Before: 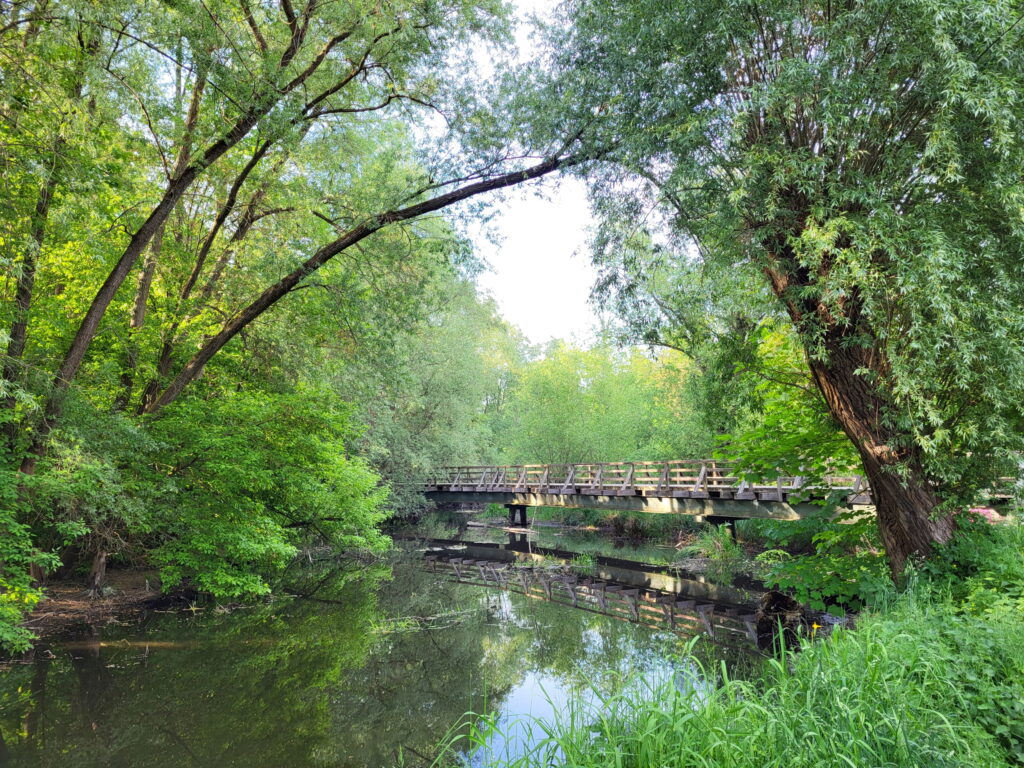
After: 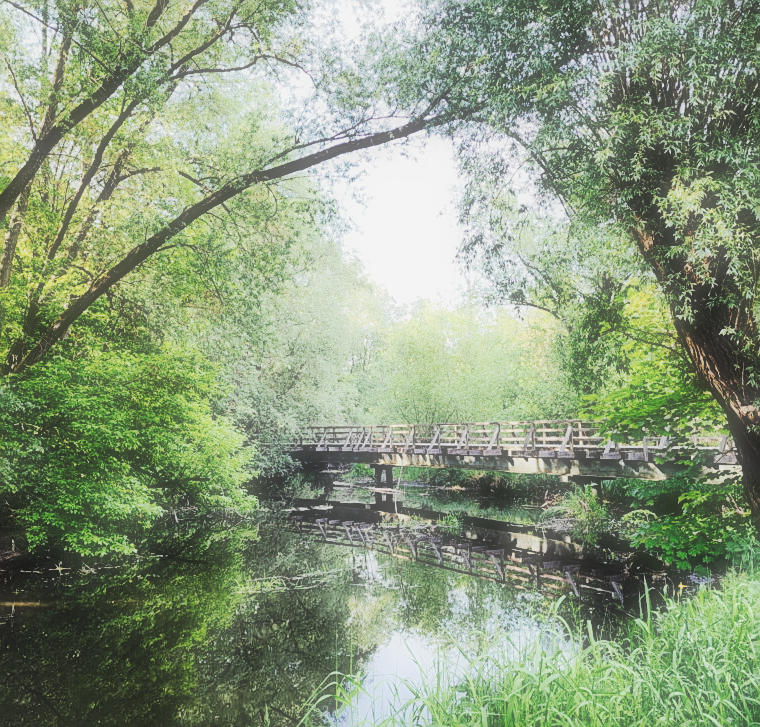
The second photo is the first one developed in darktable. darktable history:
local contrast: highlights 100%, shadows 100%, detail 120%, midtone range 0.2
color correction: saturation 0.85
filmic rgb: black relative exposure -5 EV, hardness 2.88, contrast 1.3, highlights saturation mix -30%
sharpen: on, module defaults
crop and rotate: left 13.15%, top 5.251%, right 12.609%
exposure: black level correction 0.001, exposure 0.14 EV, compensate highlight preservation false
tone curve: curves: ch0 [(0, 0) (0.003, 0.062) (0.011, 0.07) (0.025, 0.083) (0.044, 0.094) (0.069, 0.105) (0.1, 0.117) (0.136, 0.136) (0.177, 0.164) (0.224, 0.201) (0.277, 0.256) (0.335, 0.335) (0.399, 0.424) (0.468, 0.529) (0.543, 0.641) (0.623, 0.725) (0.709, 0.787) (0.801, 0.849) (0.898, 0.917) (1, 1)], preserve colors none
soften: size 60.24%, saturation 65.46%, brightness 0.506 EV, mix 25.7%
